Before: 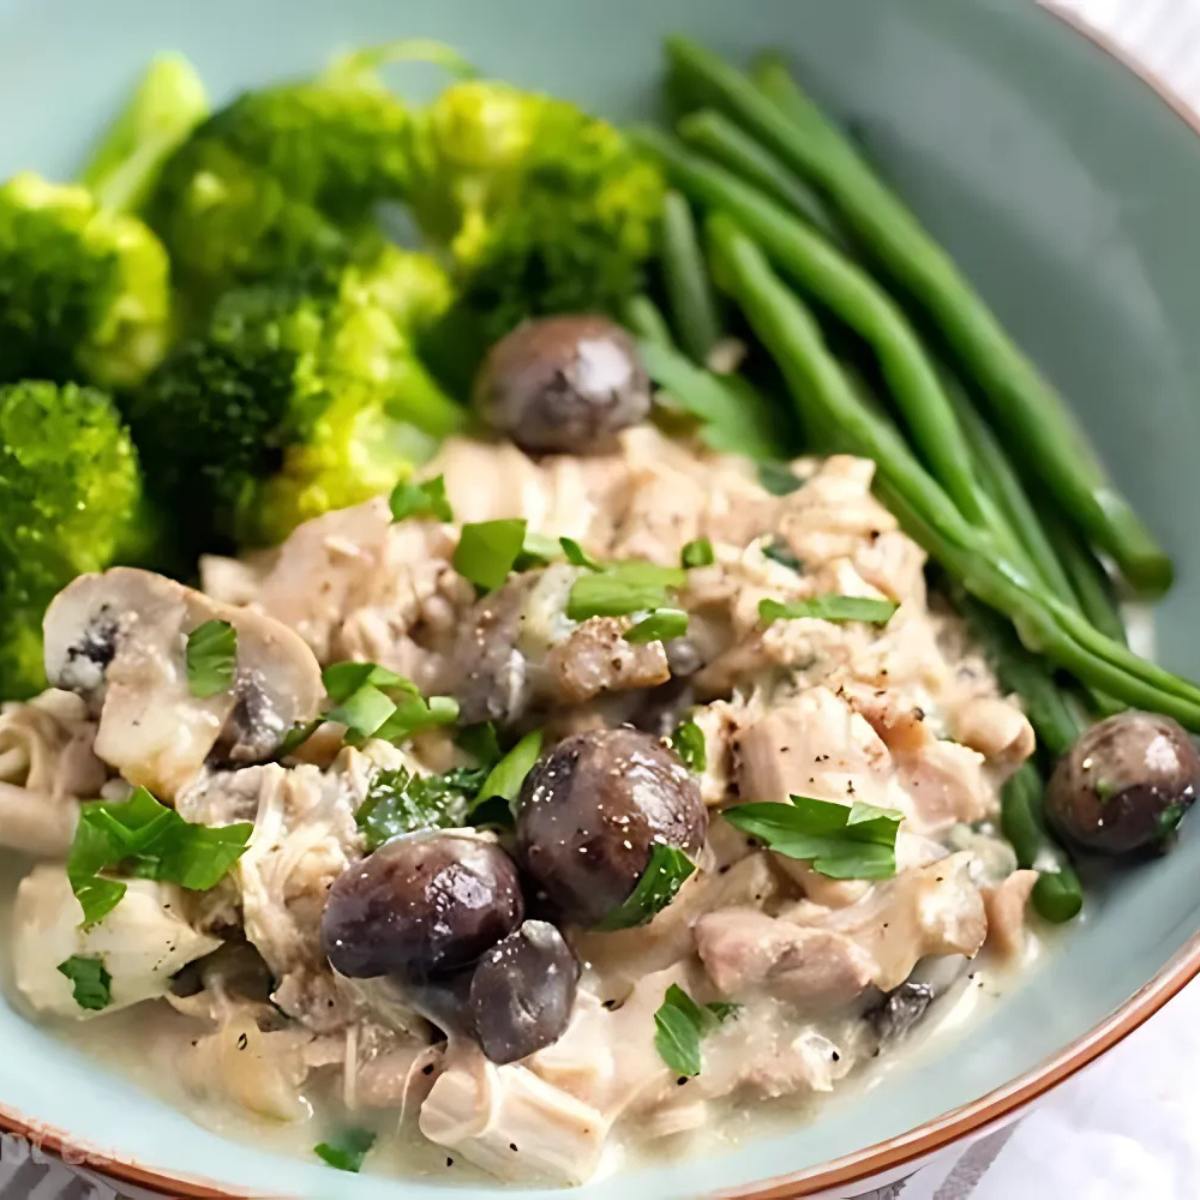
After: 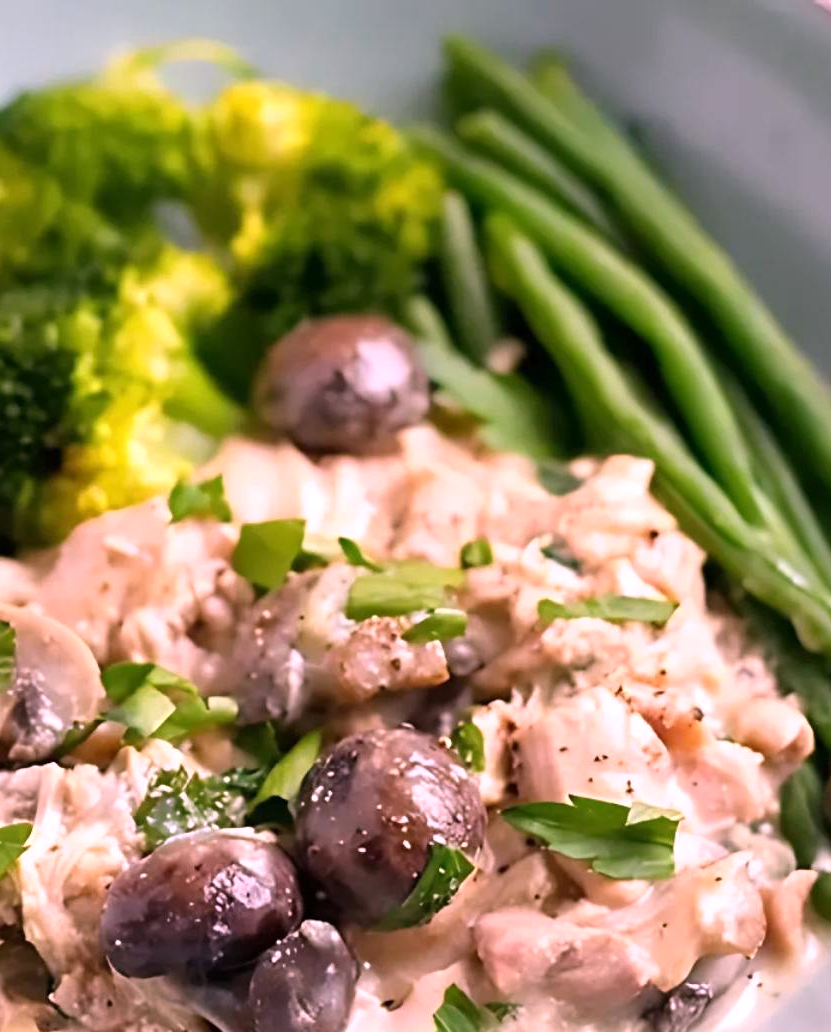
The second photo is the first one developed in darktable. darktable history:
tone equalizer: on, module defaults
crop: left 18.479%, right 12.2%, bottom 13.971%
white balance: red 1.188, blue 1.11
